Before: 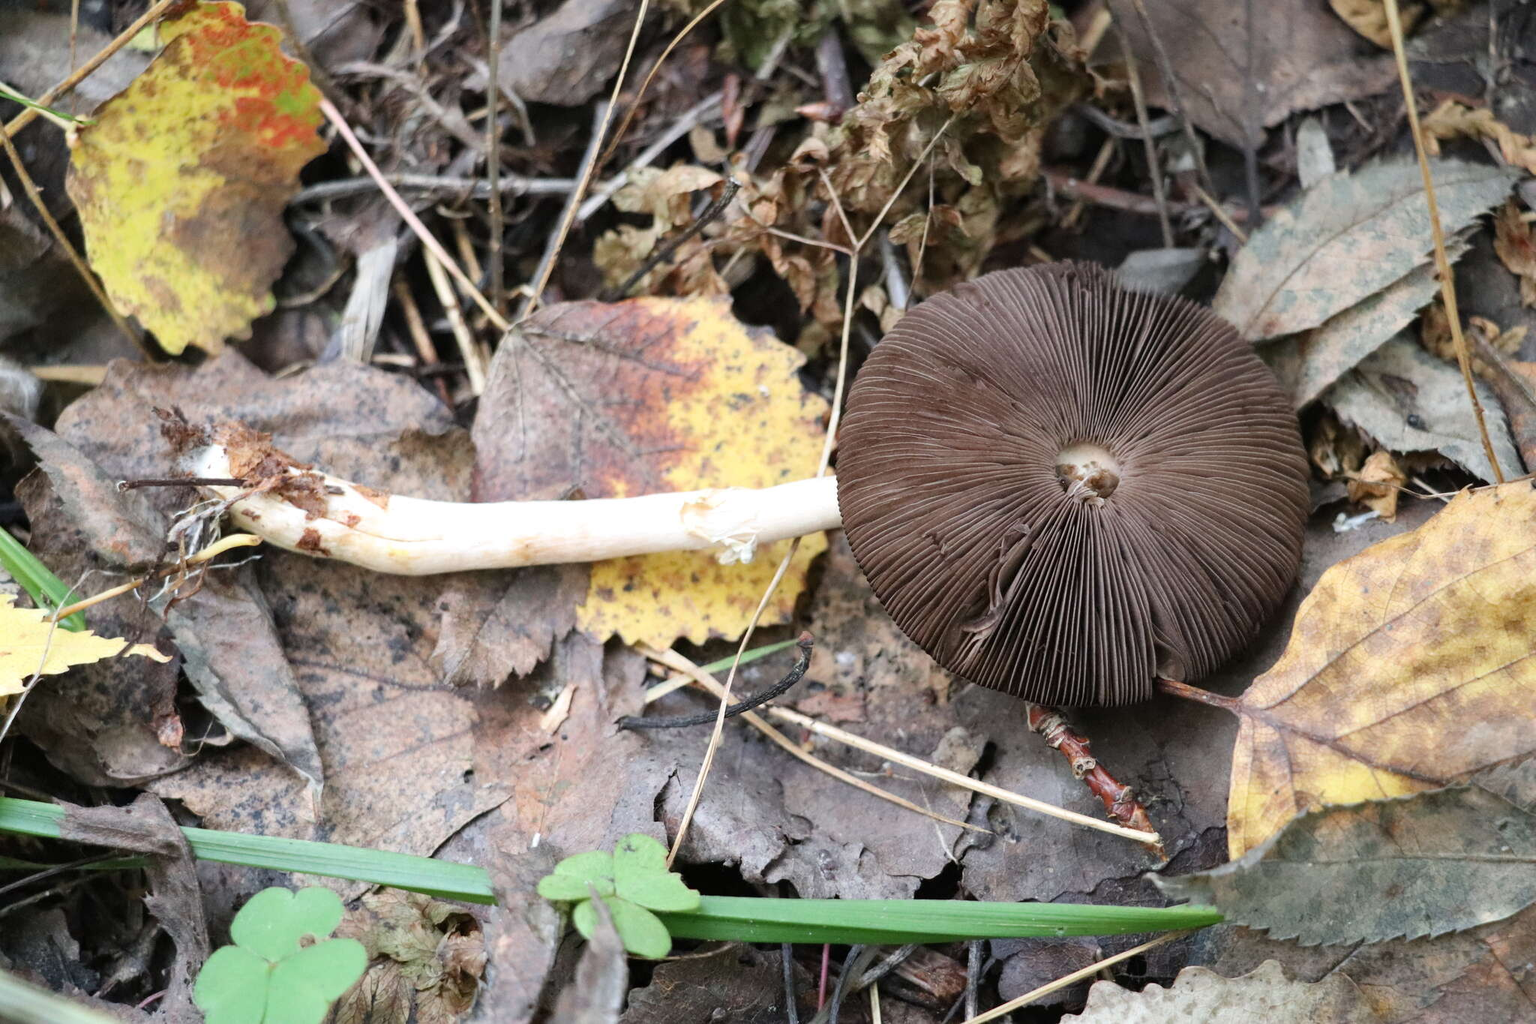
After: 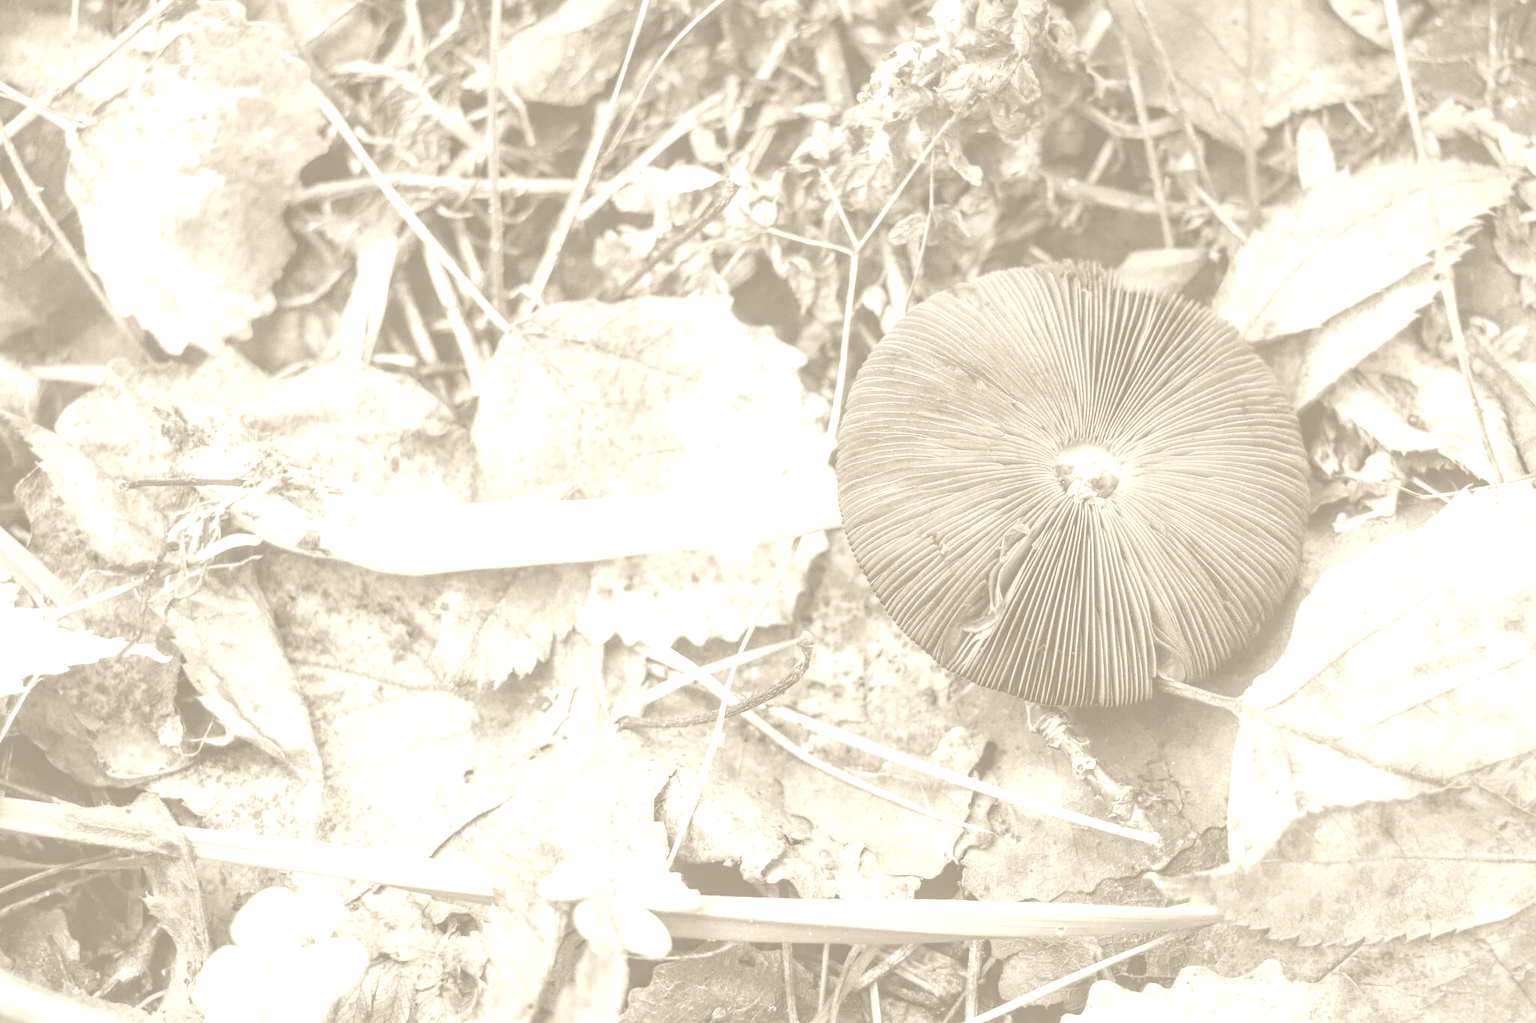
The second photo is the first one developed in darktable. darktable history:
local contrast: highlights 59%, detail 145%
tone equalizer: on, module defaults
colorize: hue 36°, saturation 71%, lightness 80.79%
